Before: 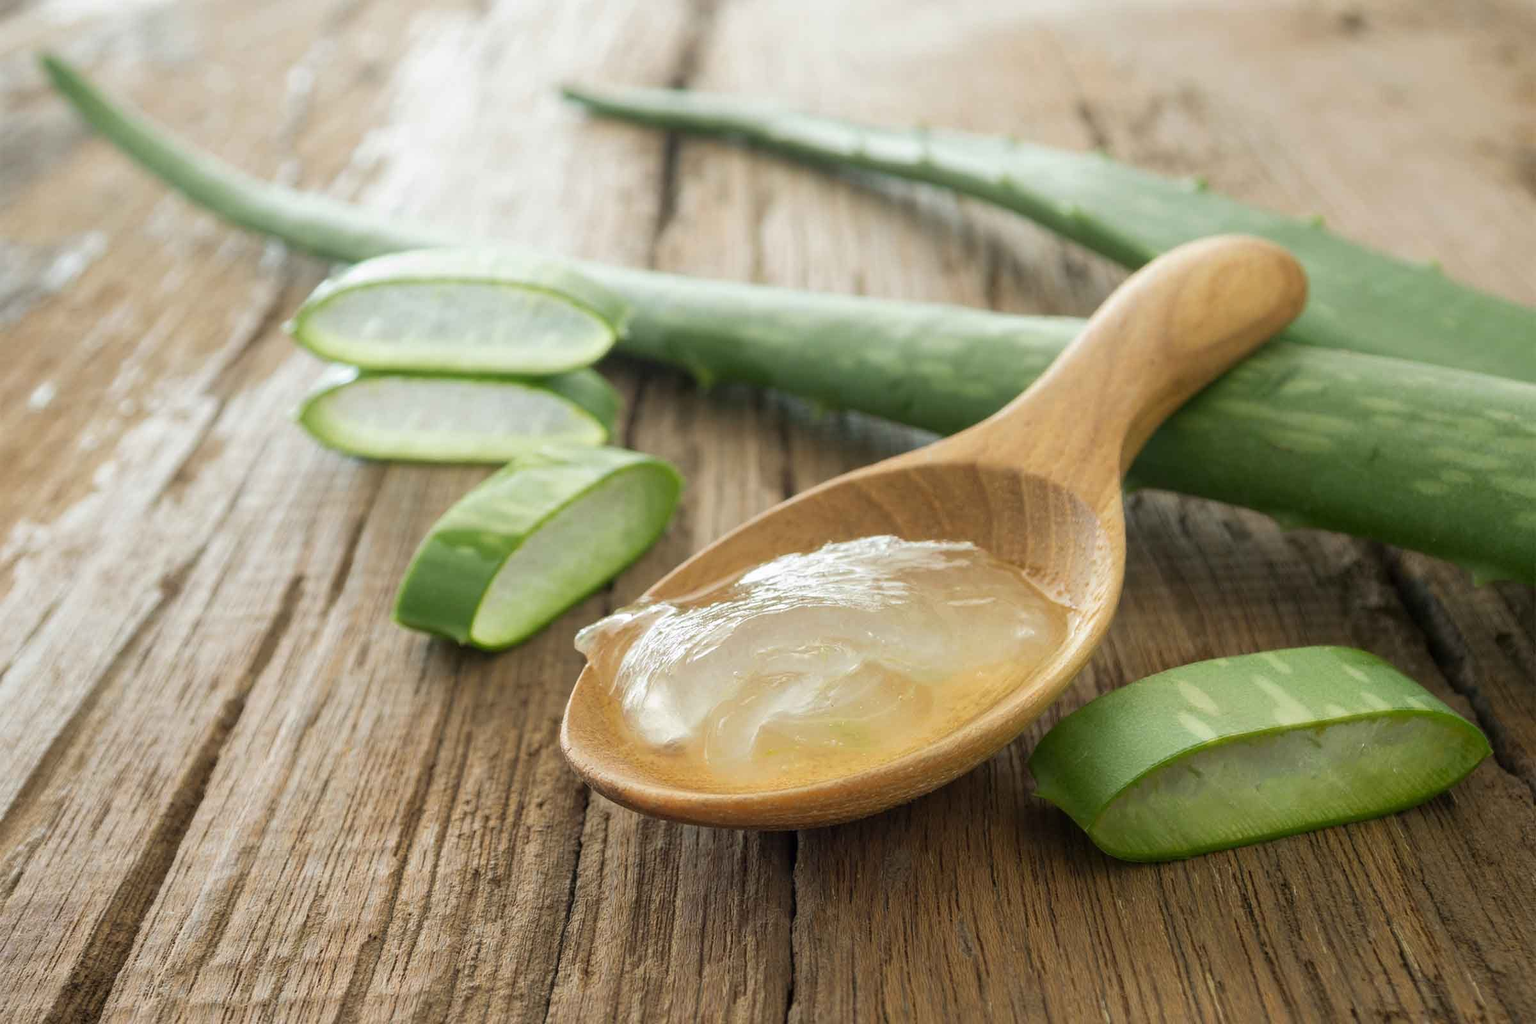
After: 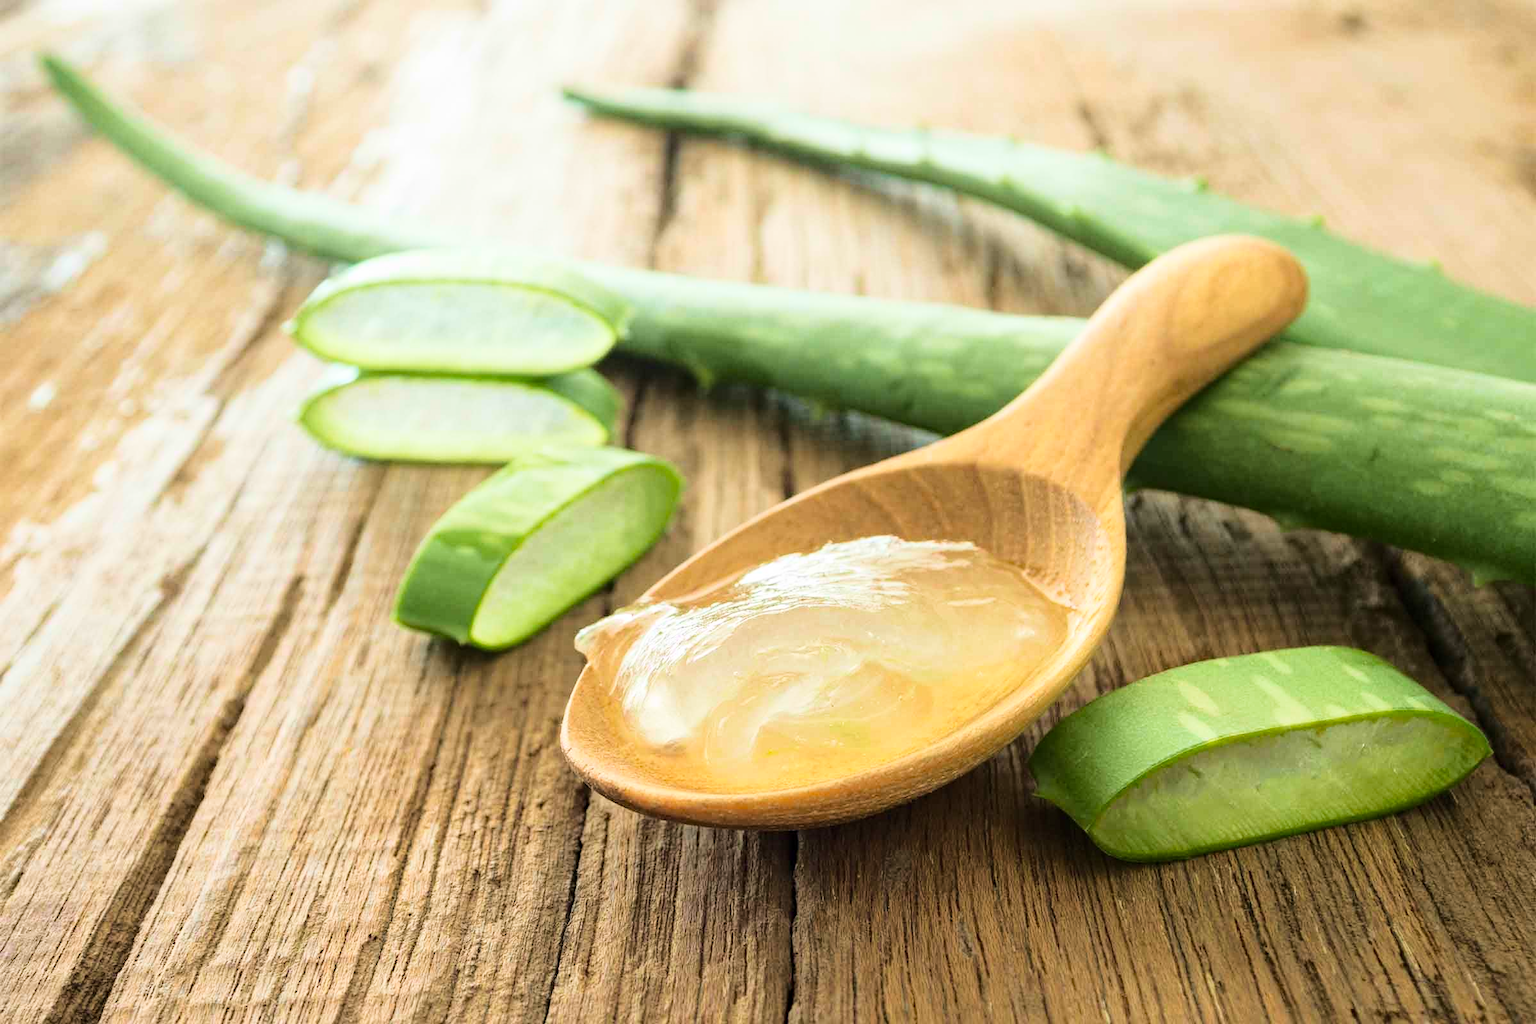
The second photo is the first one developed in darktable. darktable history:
velvia: strength 21.36%
haze removal: strength 0.282, distance 0.254, adaptive false
base curve: curves: ch0 [(0, 0) (0.028, 0.03) (0.121, 0.232) (0.46, 0.748) (0.859, 0.968) (1, 1)]
tone equalizer: smoothing diameter 2.18%, edges refinement/feathering 18.35, mask exposure compensation -1.57 EV, filter diffusion 5
